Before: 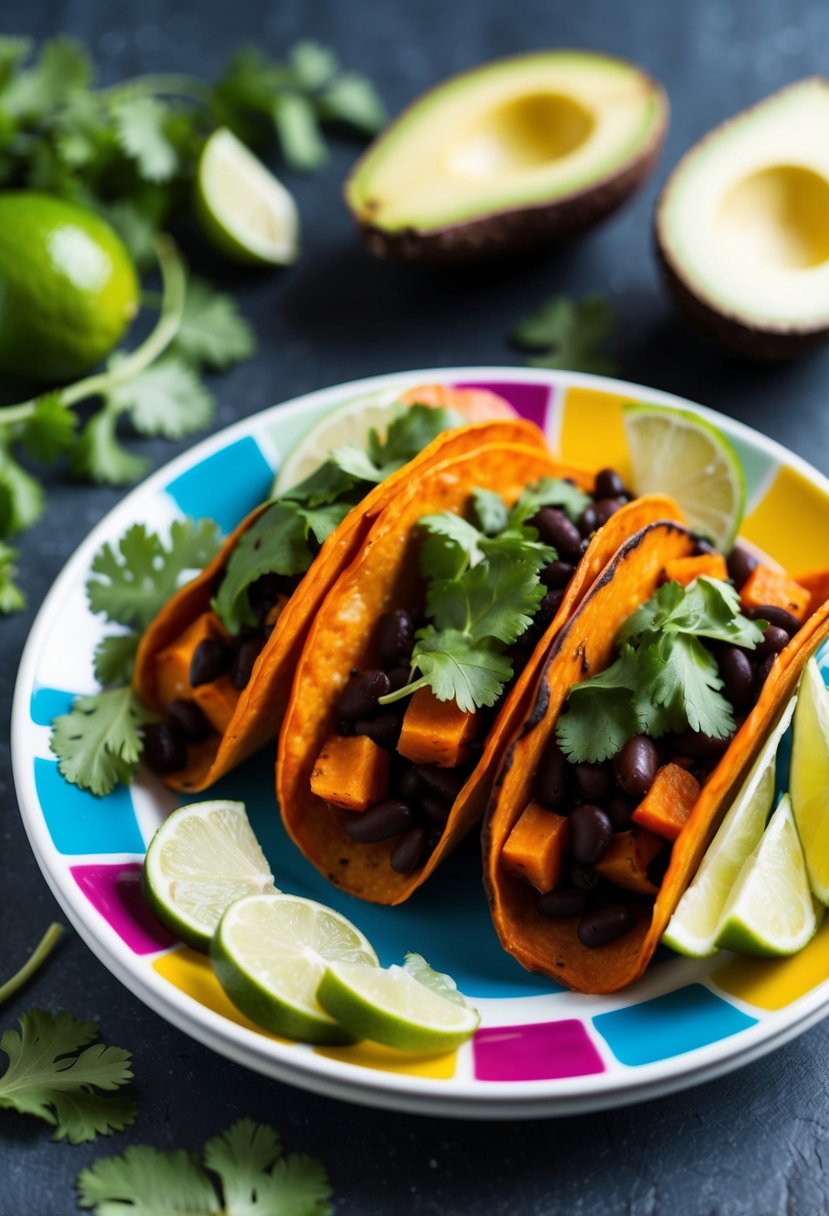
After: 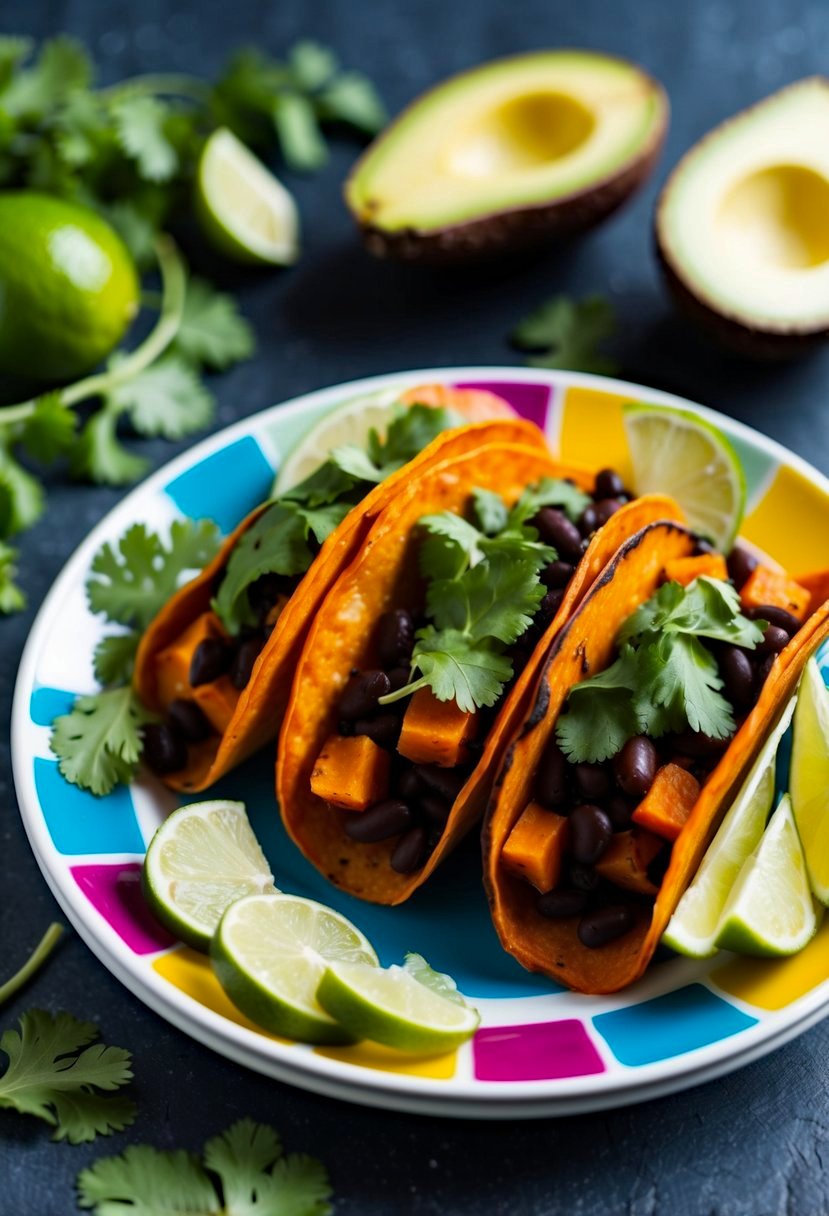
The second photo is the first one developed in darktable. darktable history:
haze removal: strength 0.302, distance 0.248, adaptive false
